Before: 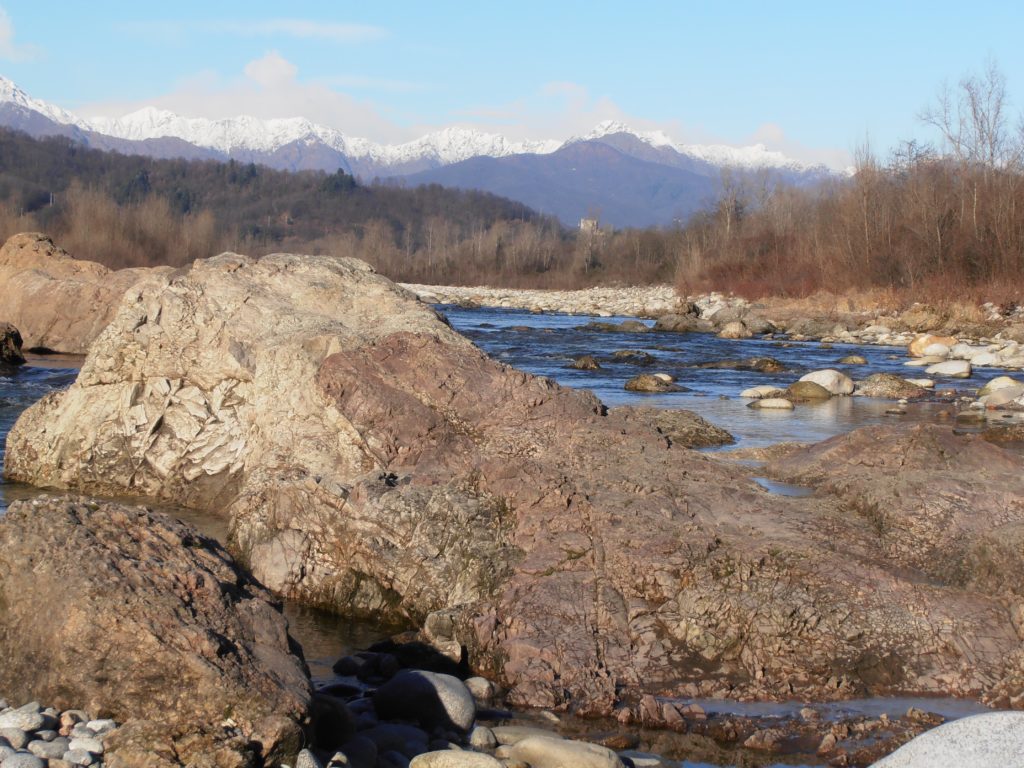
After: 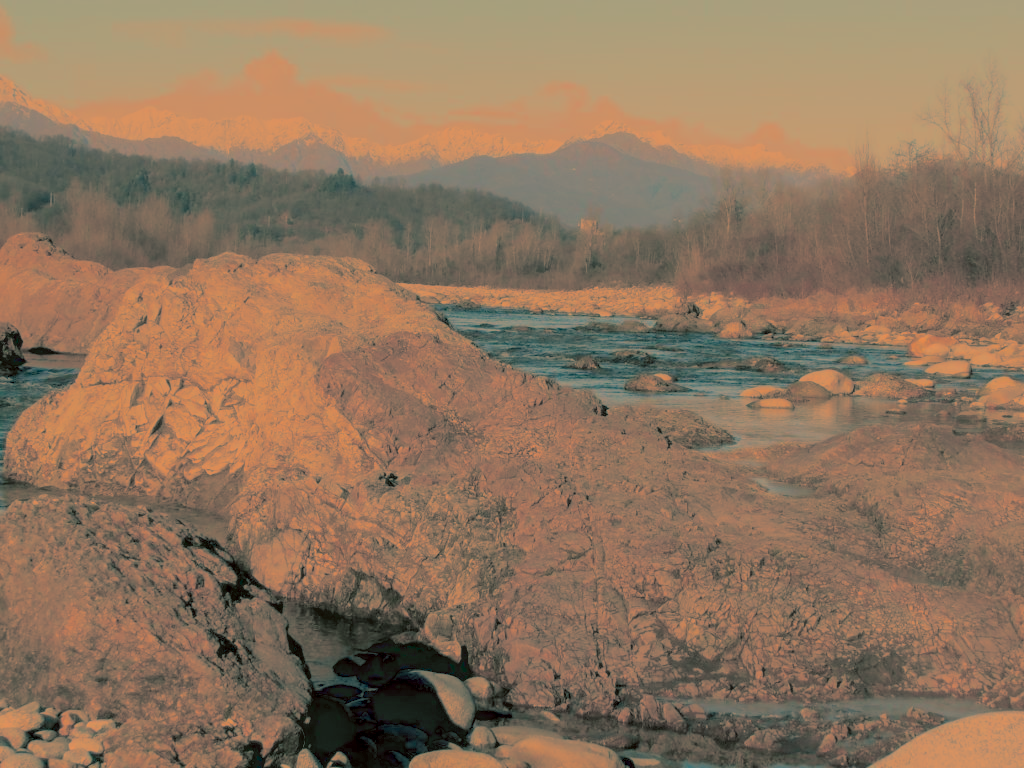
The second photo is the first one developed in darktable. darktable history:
shadows and highlights: radius 125.46, shadows 21.19, highlights -21.19, low approximation 0.01
local contrast: on, module defaults
exposure: black level correction 0.009, exposure 0.014 EV, compensate highlight preservation false
color contrast: green-magenta contrast 1.1, blue-yellow contrast 1.1, unbound 0
filmic rgb: black relative exposure -14 EV, white relative exposure 8 EV, threshold 3 EV, hardness 3.74, latitude 50%, contrast 0.5, color science v5 (2021), contrast in shadows safe, contrast in highlights safe, enable highlight reconstruction true
split-toning: shadows › hue 183.6°, shadows › saturation 0.52, highlights › hue 0°, highlights › saturation 0
white balance: red 1.467, blue 0.684
